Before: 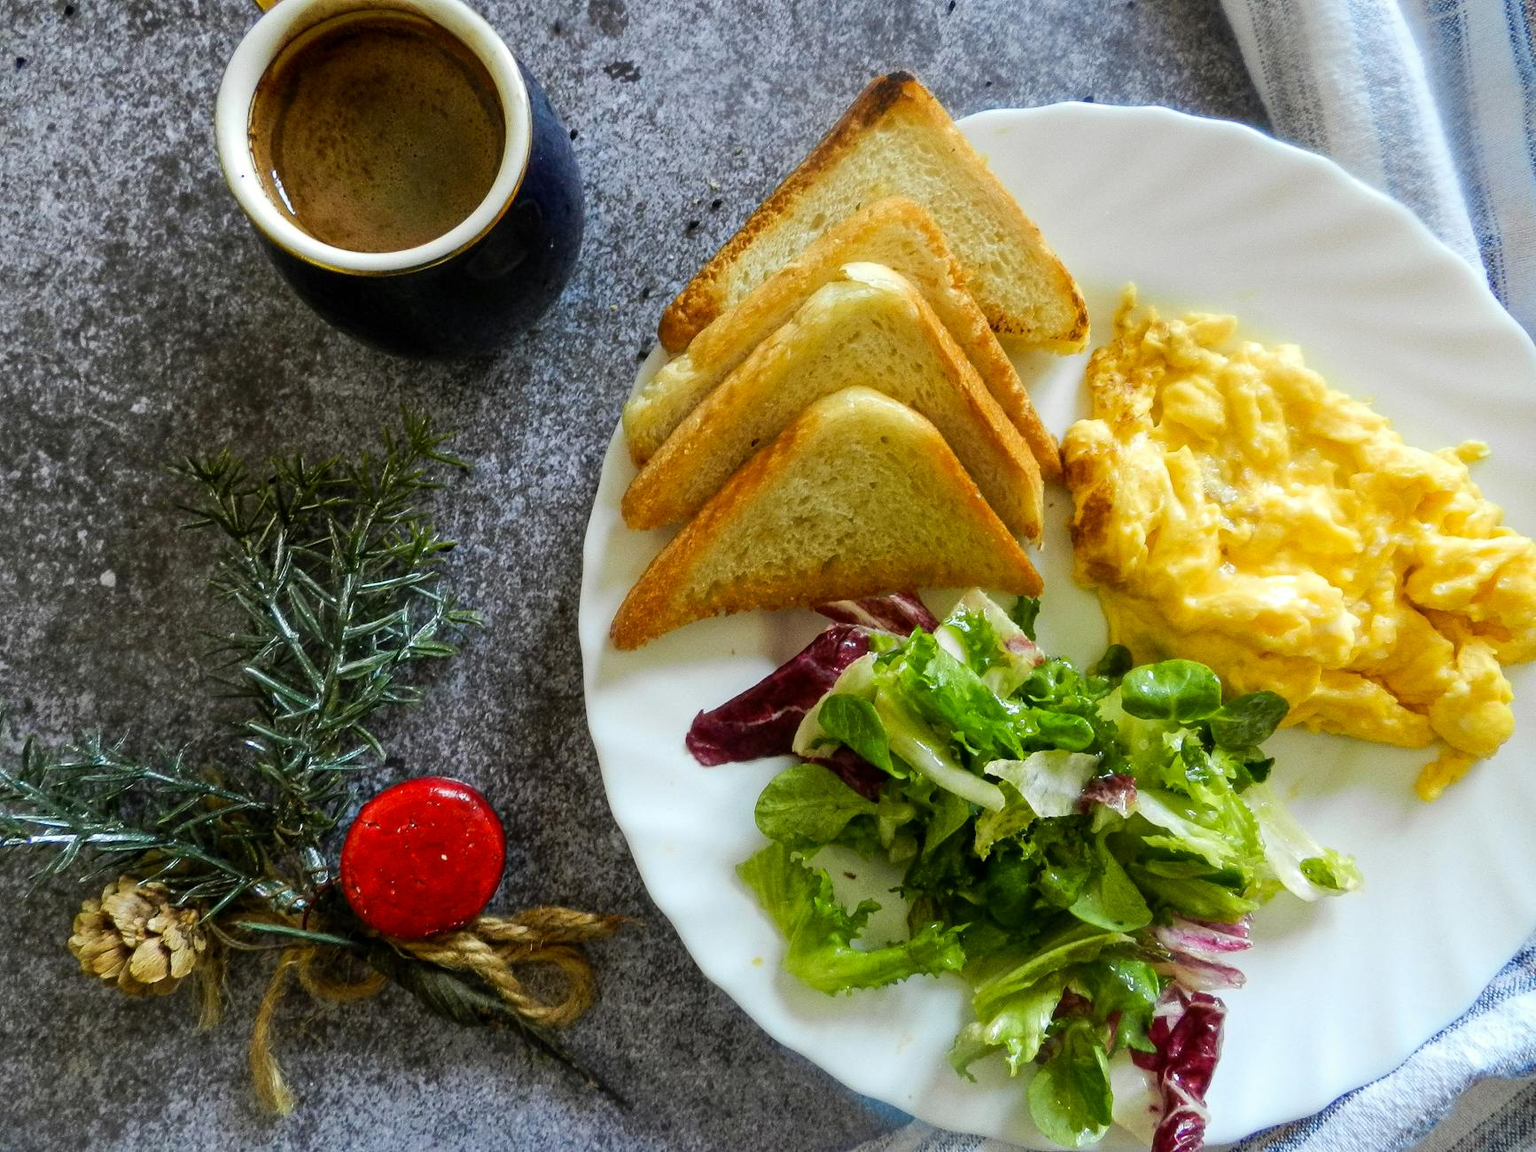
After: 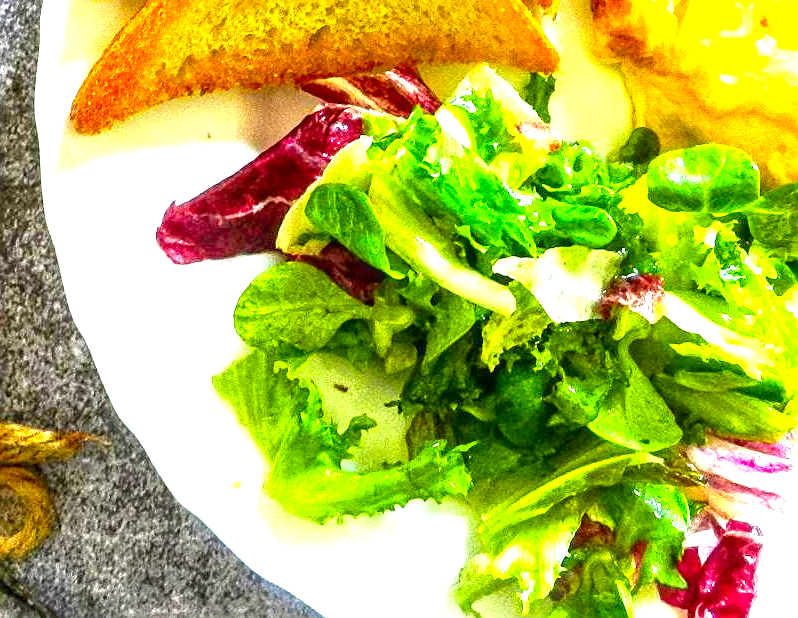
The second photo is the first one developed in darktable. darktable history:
tone equalizer: on, module defaults
sharpen: on, module defaults
local contrast: on, module defaults
crop: left 35.706%, top 46.227%, right 18.194%, bottom 6.198%
contrast brightness saturation: saturation 0.481
exposure: black level correction 0.001, exposure 1.735 EV, compensate highlight preservation false
